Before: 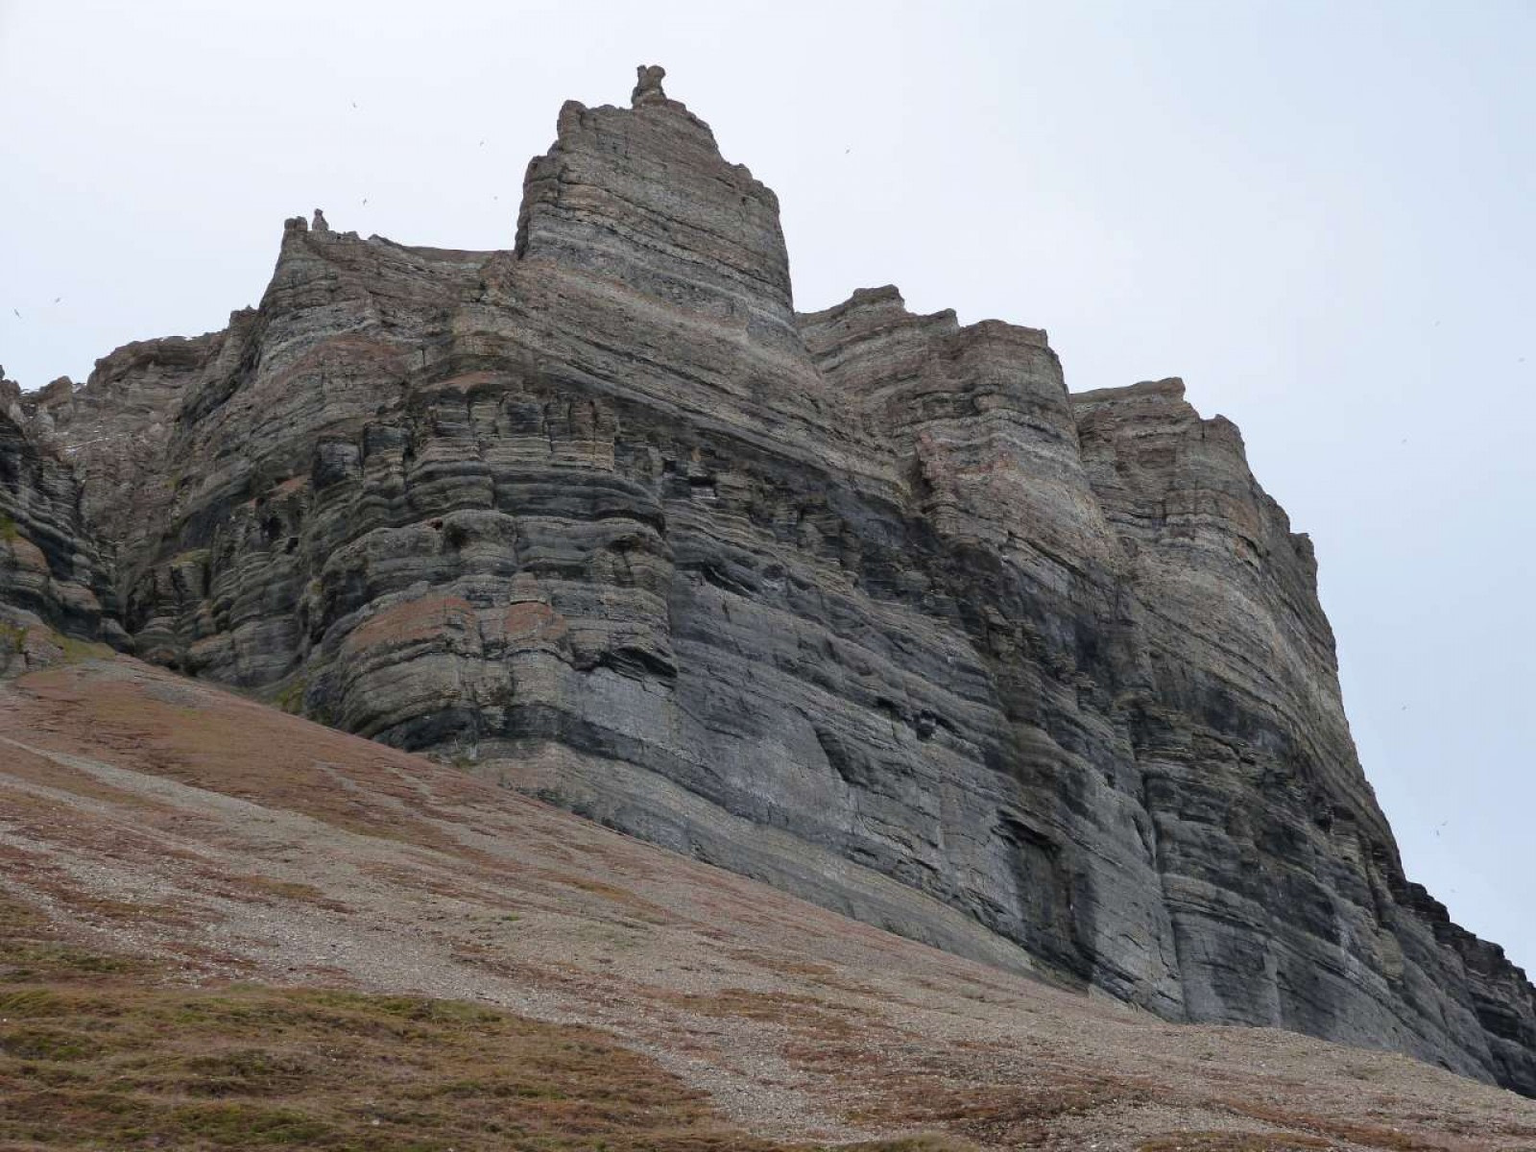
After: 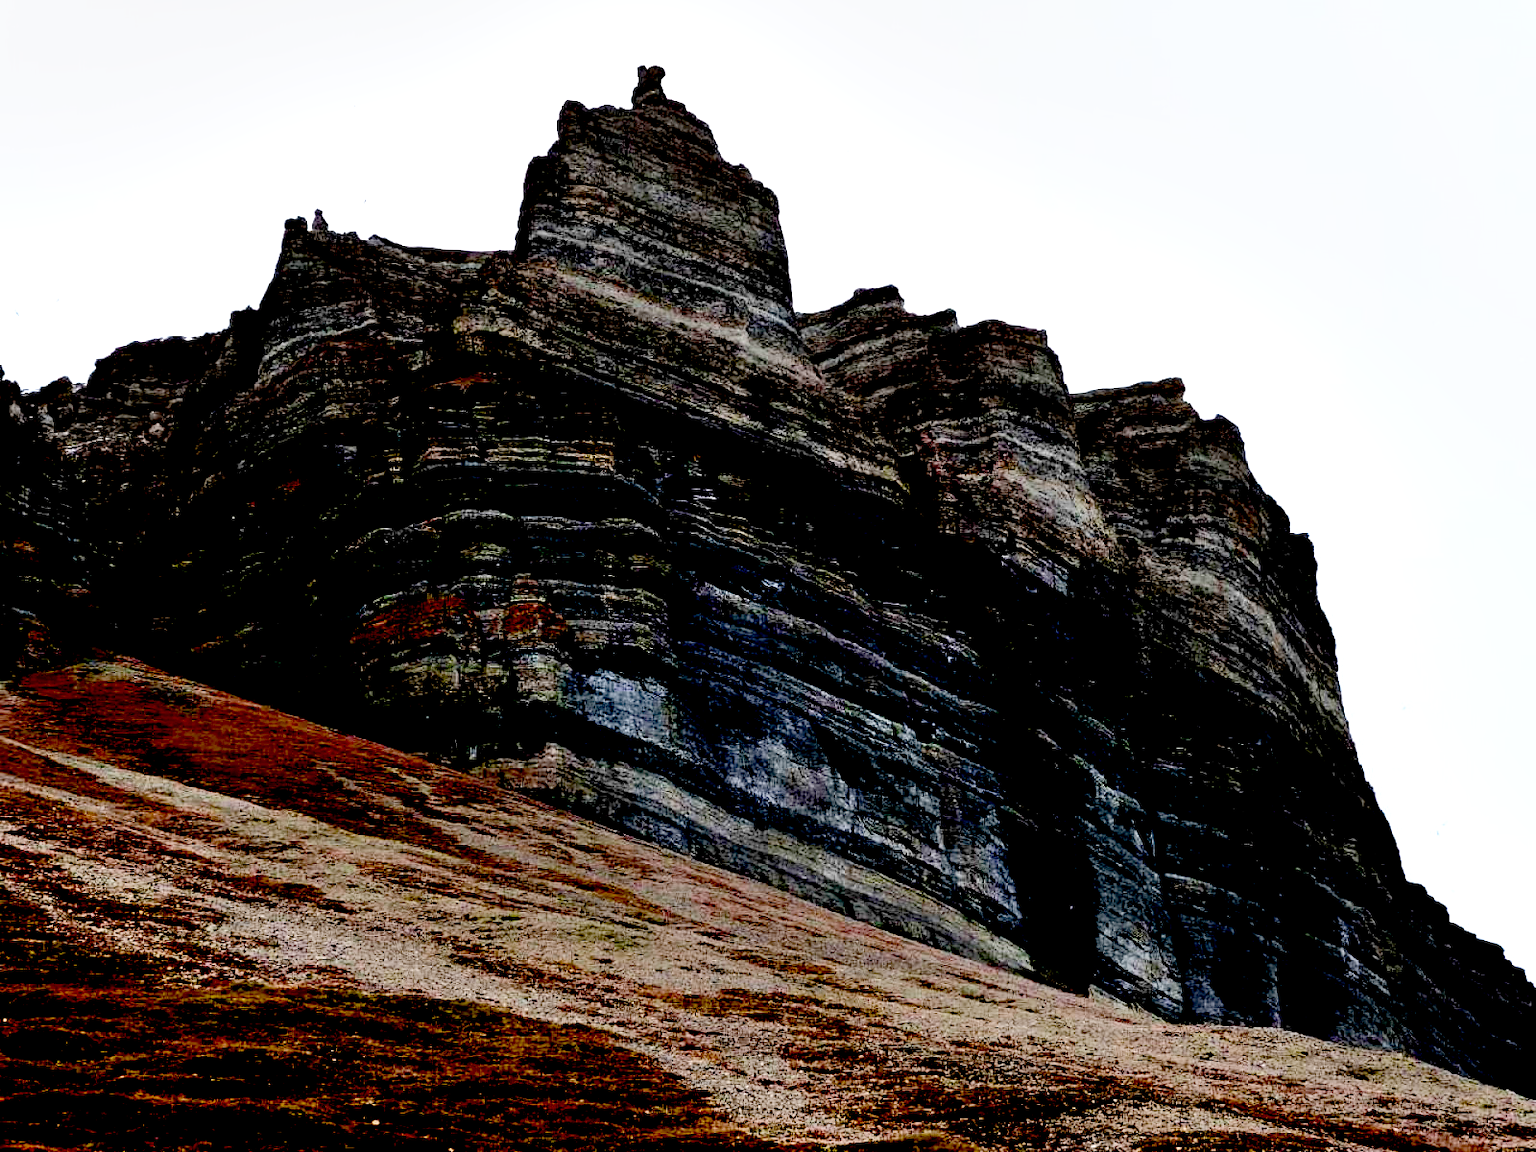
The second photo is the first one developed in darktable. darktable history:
exposure: black level correction 0.1, exposure -0.095 EV, compensate highlight preservation false
shadows and highlights: soften with gaussian
tone equalizer: -8 EV -1.1 EV, -7 EV -0.971 EV, -6 EV -0.868 EV, -5 EV -0.584 EV, -3 EV 0.608 EV, -2 EV 0.884 EV, -1 EV 0.993 EV, +0 EV 1.07 EV, mask exposure compensation -0.513 EV
base curve: curves: ch0 [(0.017, 0) (0.425, 0.441) (0.844, 0.933) (1, 1)], preserve colors none
